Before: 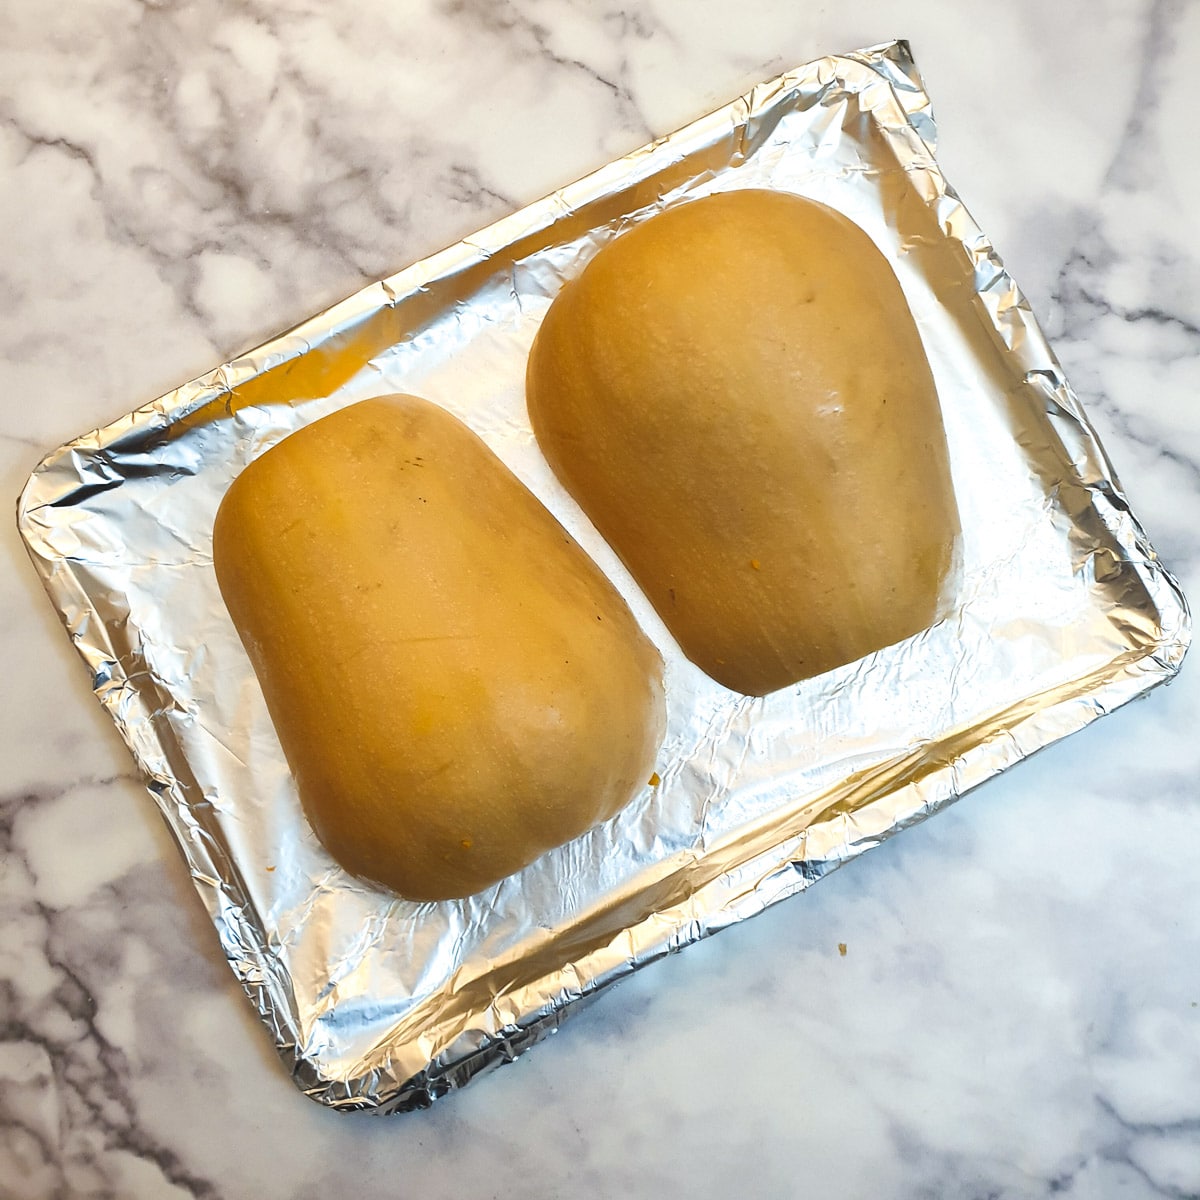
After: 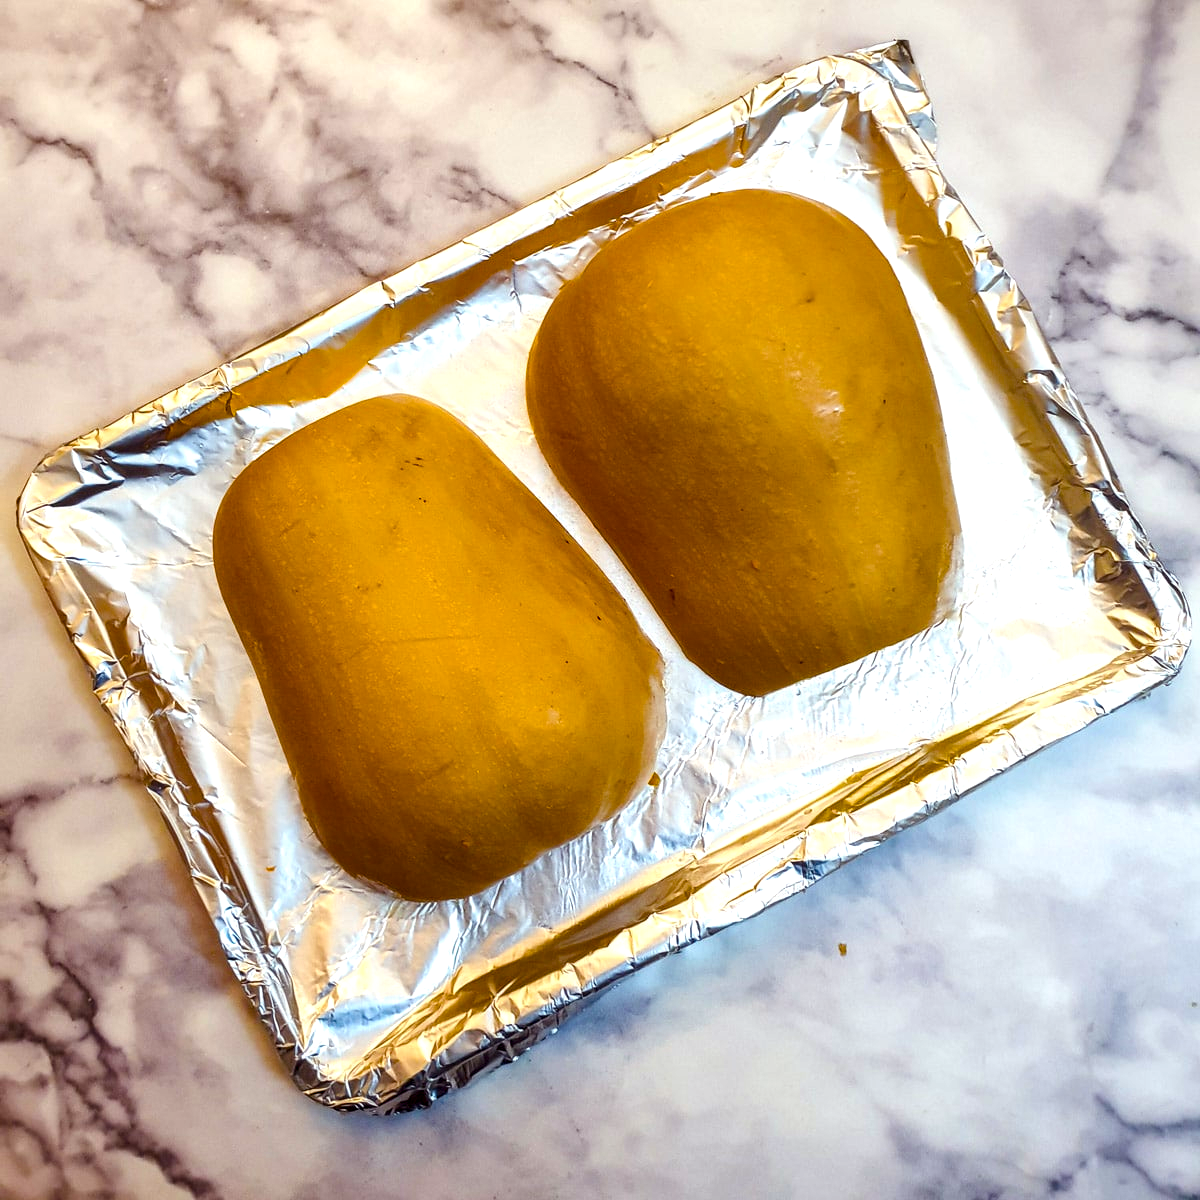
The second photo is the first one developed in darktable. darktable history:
local contrast: highlights 58%, detail 145%
color balance rgb: power › luminance -7.542%, power › chroma 1.351%, power › hue 330.34°, linear chroma grading › global chroma 15.055%, perceptual saturation grading › global saturation 20%, perceptual saturation grading › highlights 3.194%, perceptual saturation grading › shadows 49.656%, global vibrance 20%
